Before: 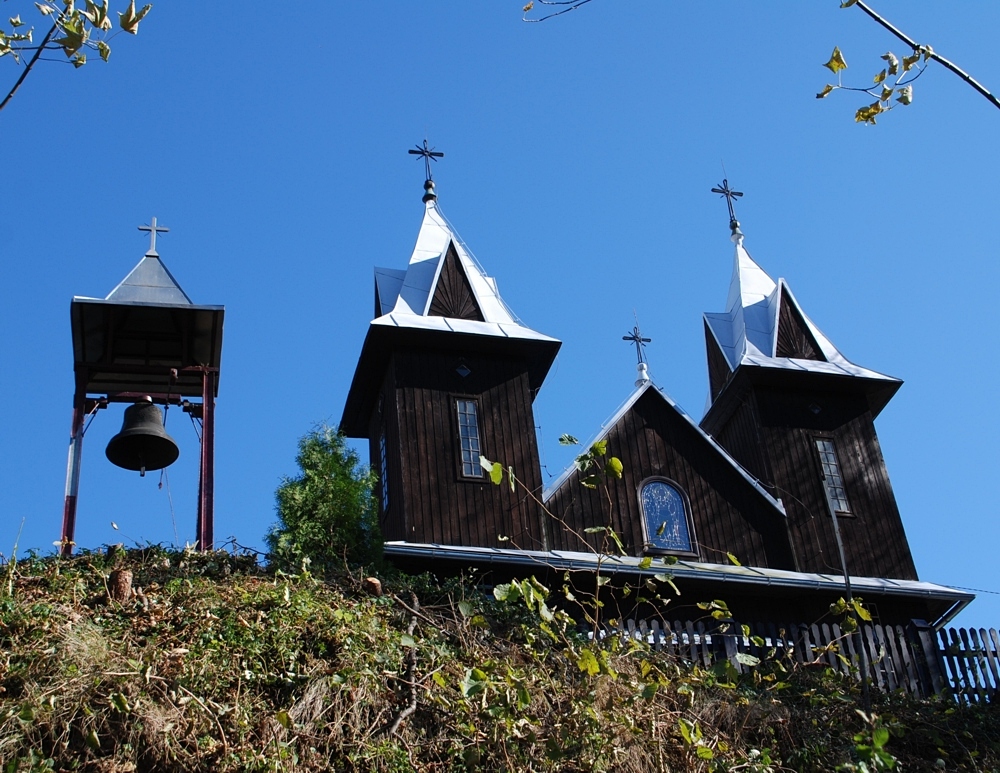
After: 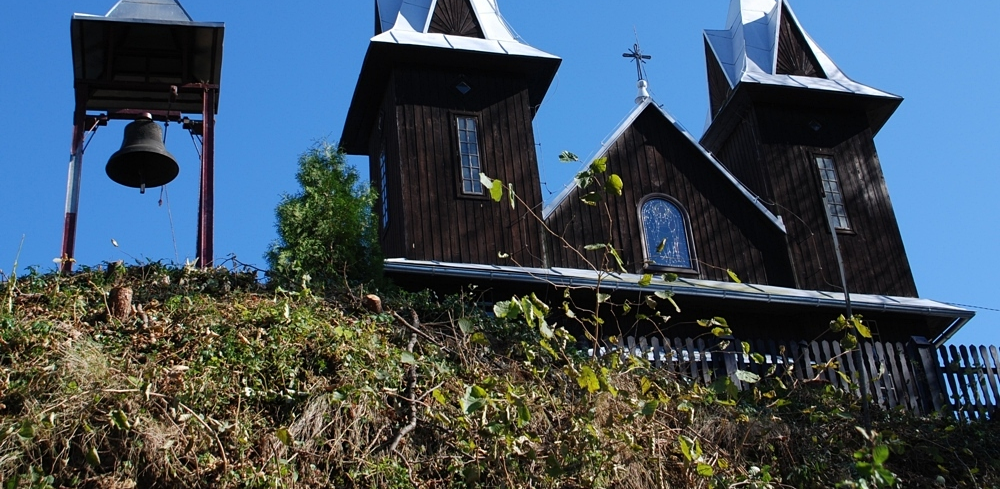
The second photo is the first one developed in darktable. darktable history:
crop and rotate: top 36.641%
